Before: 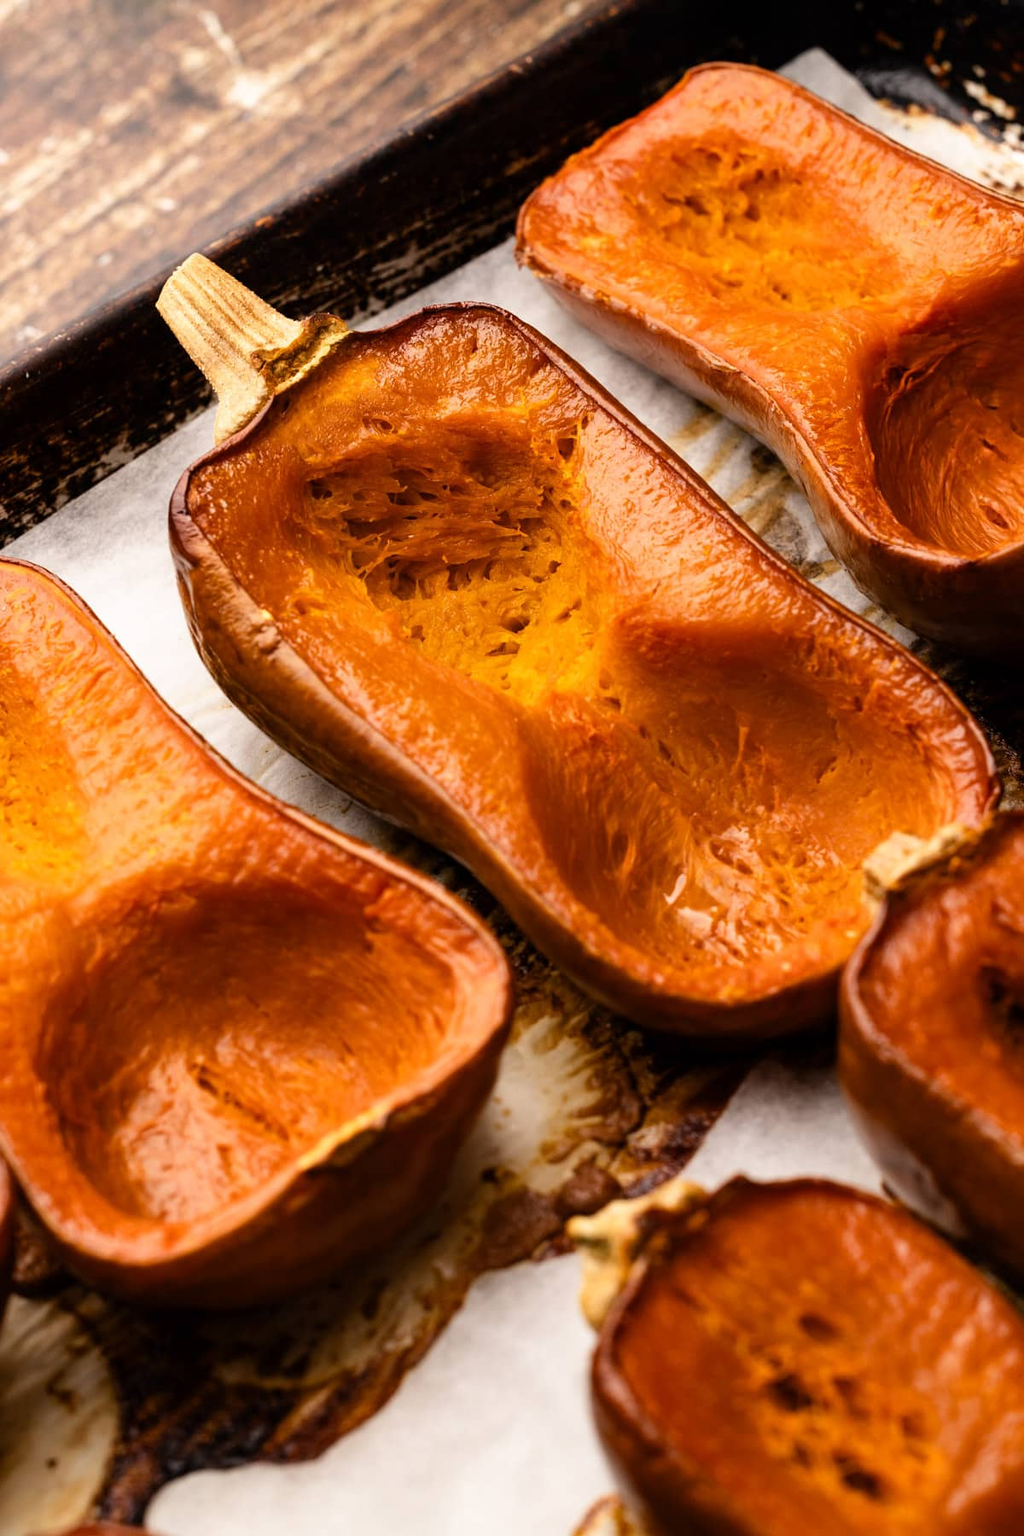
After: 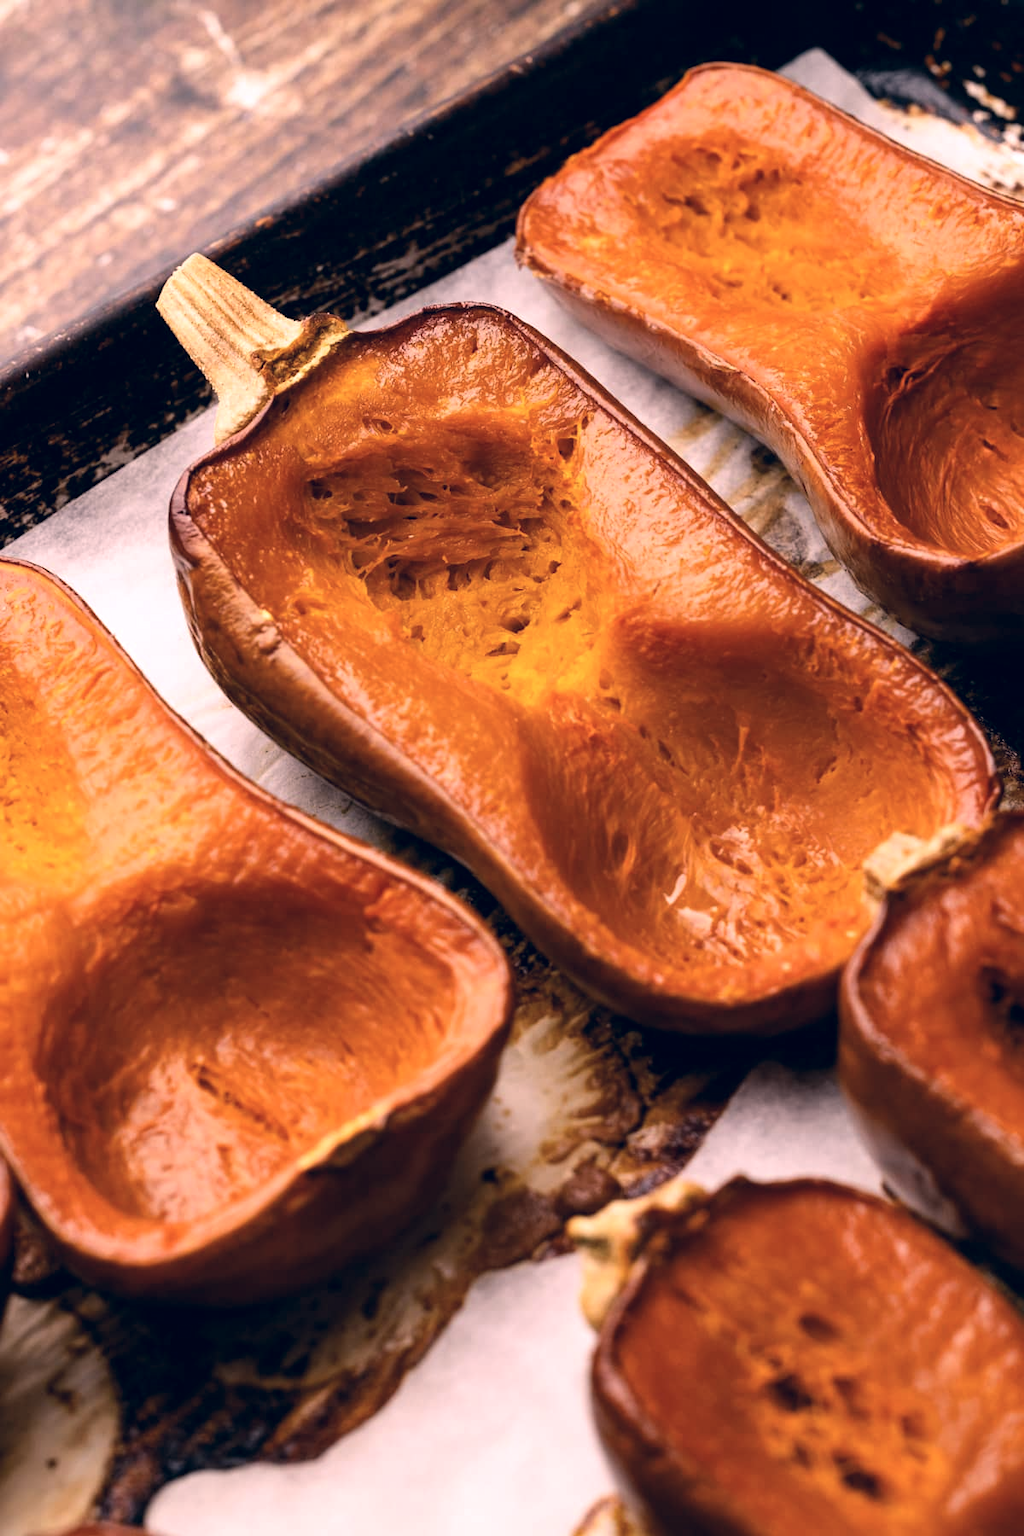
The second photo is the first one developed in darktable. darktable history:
white balance: red 0.983, blue 1.036
exposure: exposure 0.131 EV, compensate highlight preservation false
color correction: highlights a* 14.46, highlights b* 5.85, shadows a* -5.53, shadows b* -15.24, saturation 0.85
